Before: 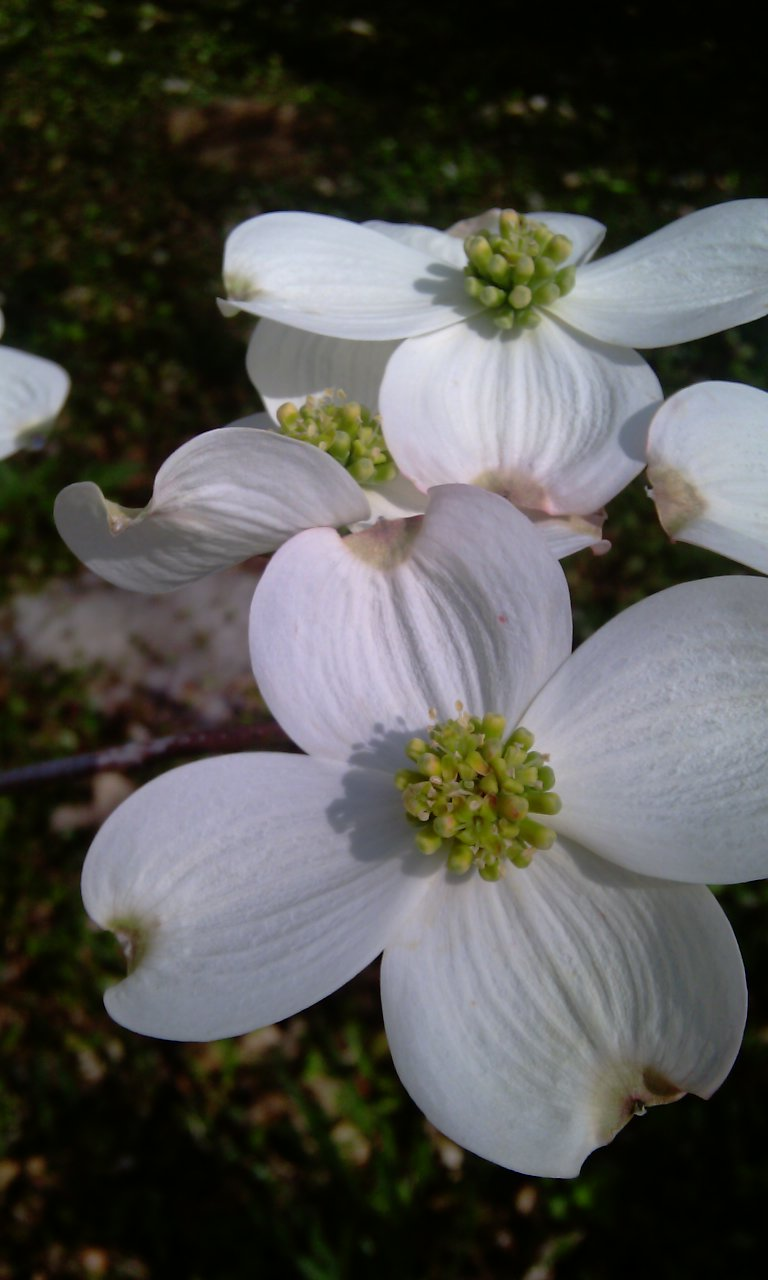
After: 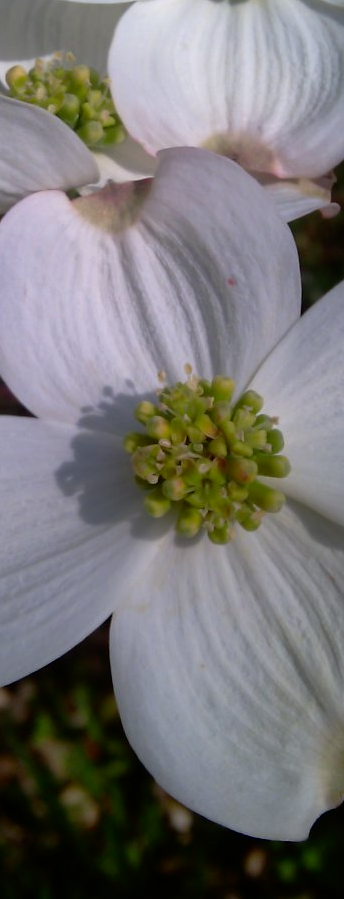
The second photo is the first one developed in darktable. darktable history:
crop: left 35.356%, top 26.353%, right 19.764%, bottom 3.394%
contrast brightness saturation: contrast 0.035, brightness -0.044
